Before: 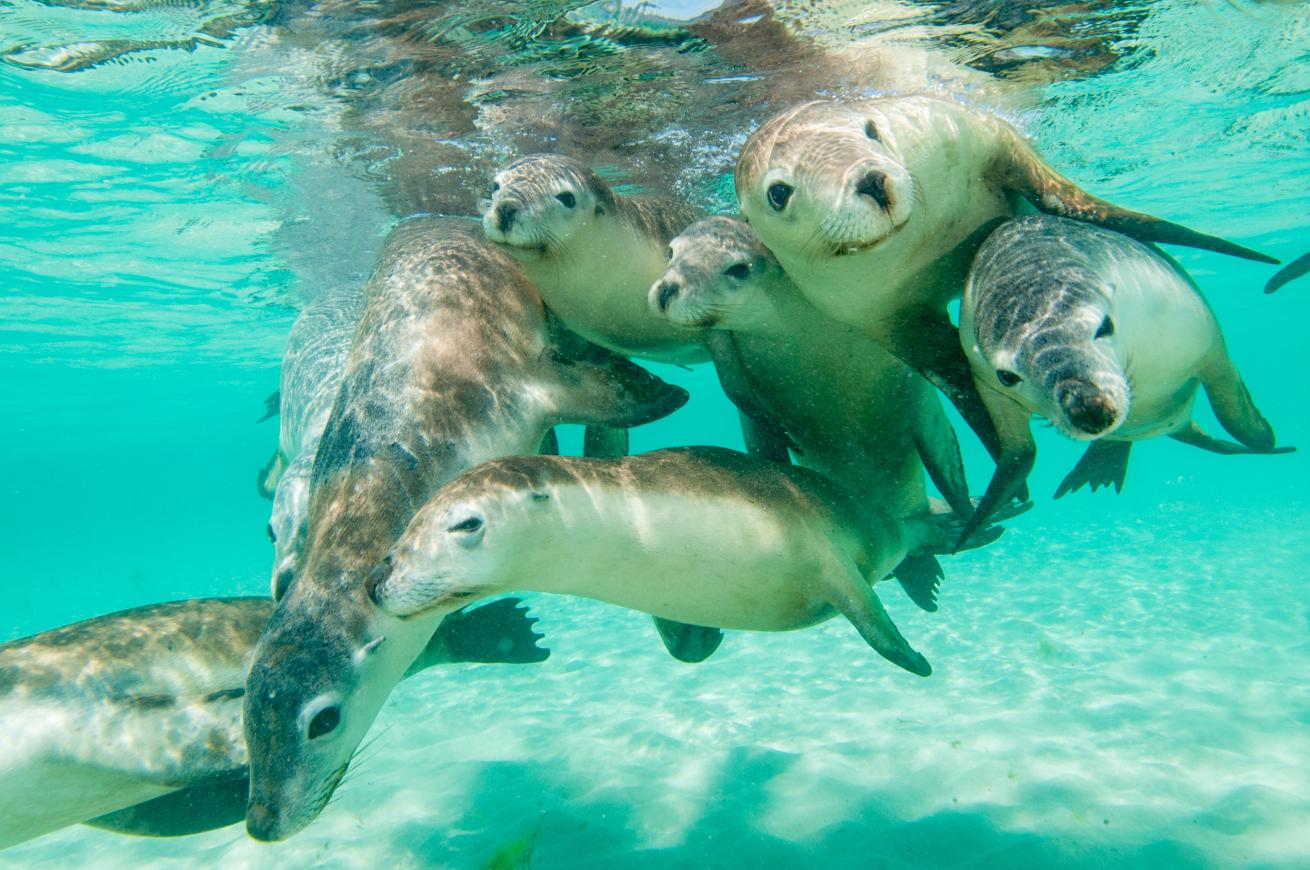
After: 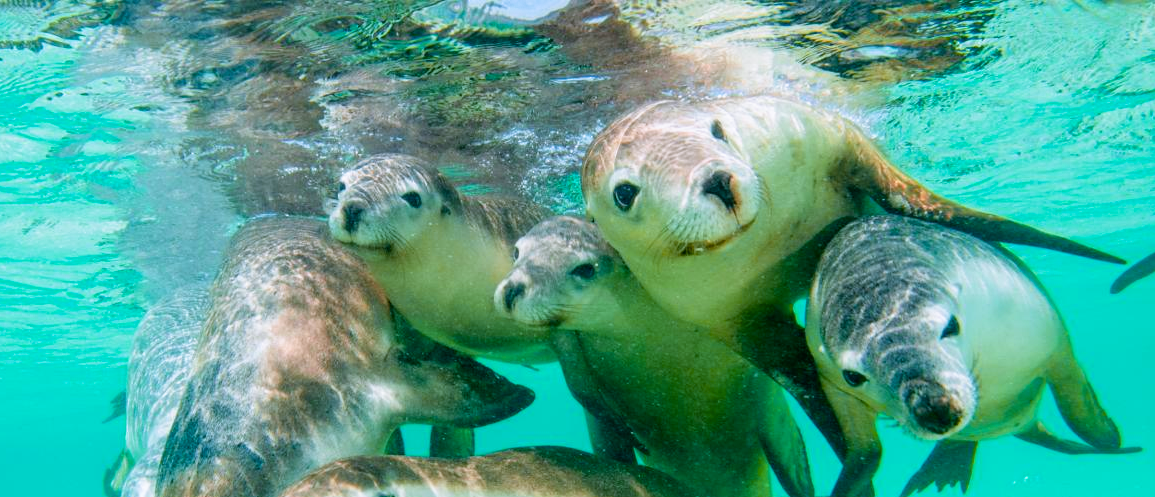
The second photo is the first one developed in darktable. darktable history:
white balance: red 1.004, blue 1.096
crop and rotate: left 11.812%, bottom 42.776%
filmic rgb: black relative exposure -12.8 EV, white relative exposure 2.8 EV, threshold 3 EV, target black luminance 0%, hardness 8.54, latitude 70.41%, contrast 1.133, shadows ↔ highlights balance -0.395%, color science v4 (2020), enable highlight reconstruction true
color zones: curves: ch1 [(0.24, 0.634) (0.75, 0.5)]; ch2 [(0.253, 0.437) (0.745, 0.491)], mix 102.12%
